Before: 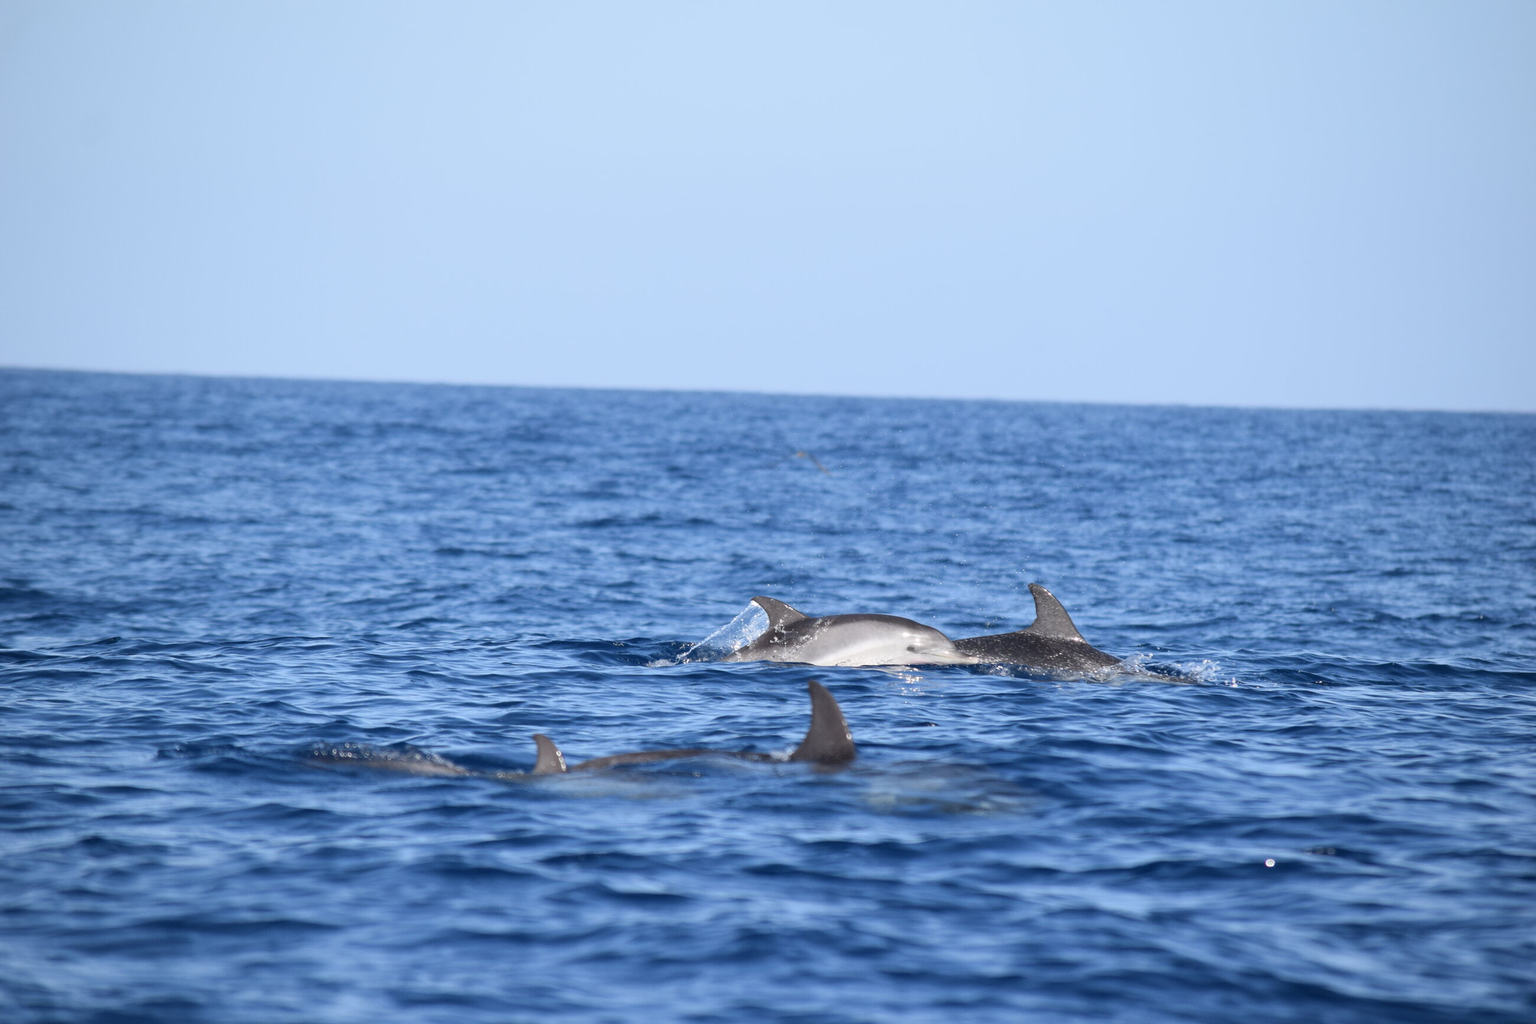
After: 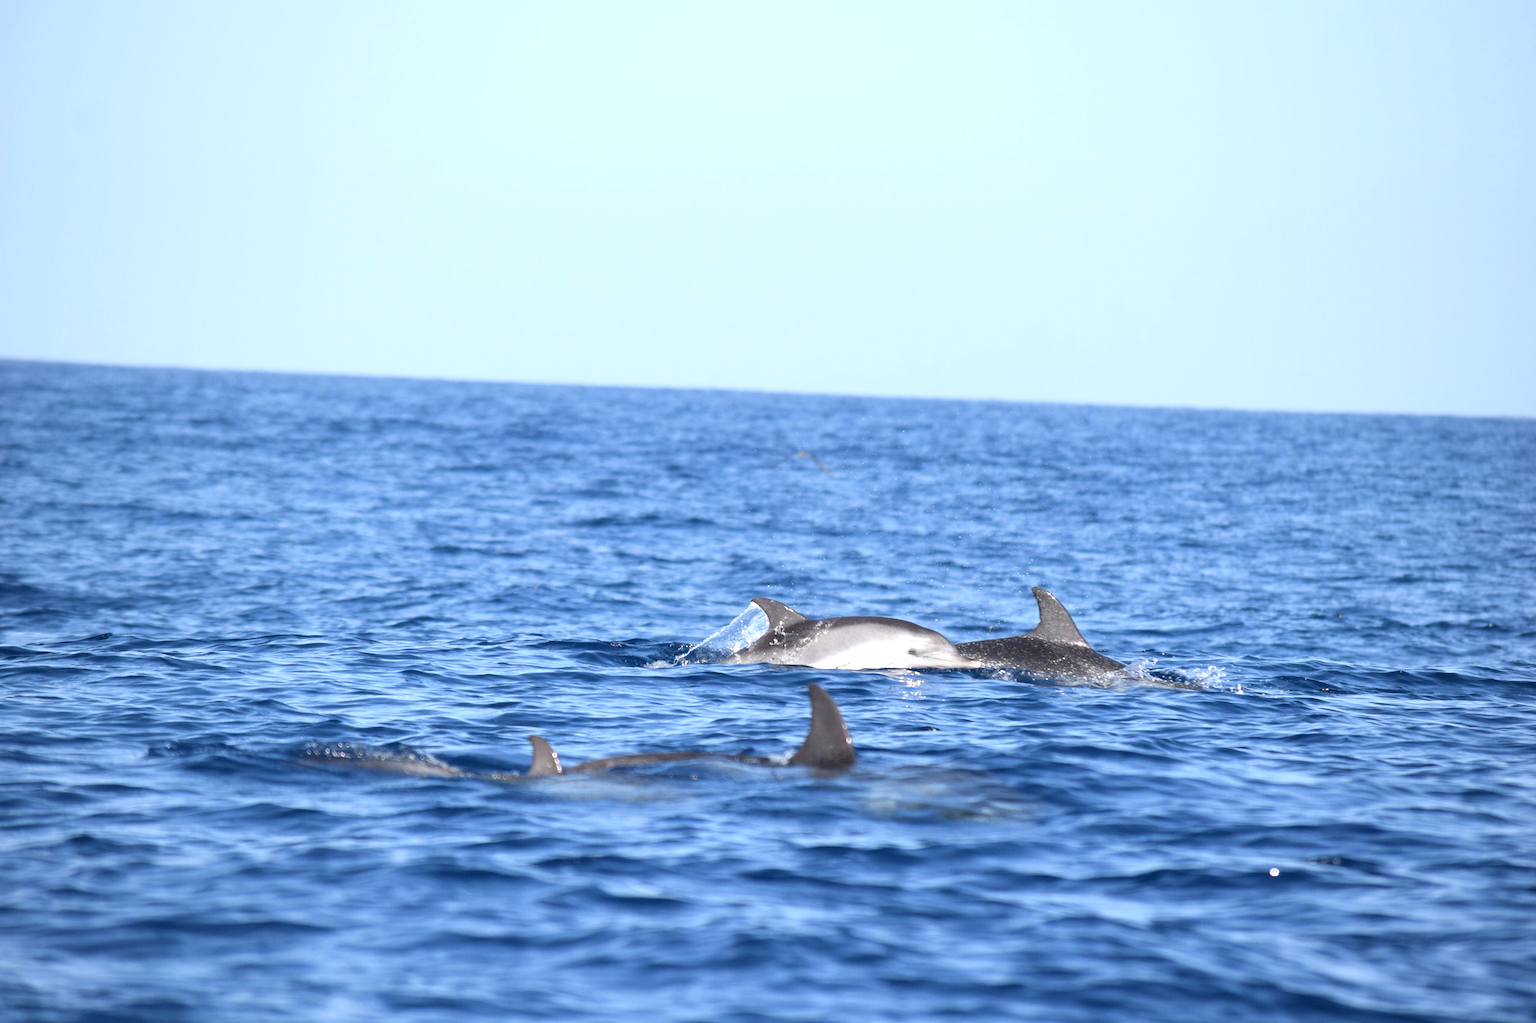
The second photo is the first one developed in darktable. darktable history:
exposure: black level correction 0.001, exposure 0.5 EV, compensate exposure bias true, compensate highlight preservation false
crop and rotate: angle -0.5°
